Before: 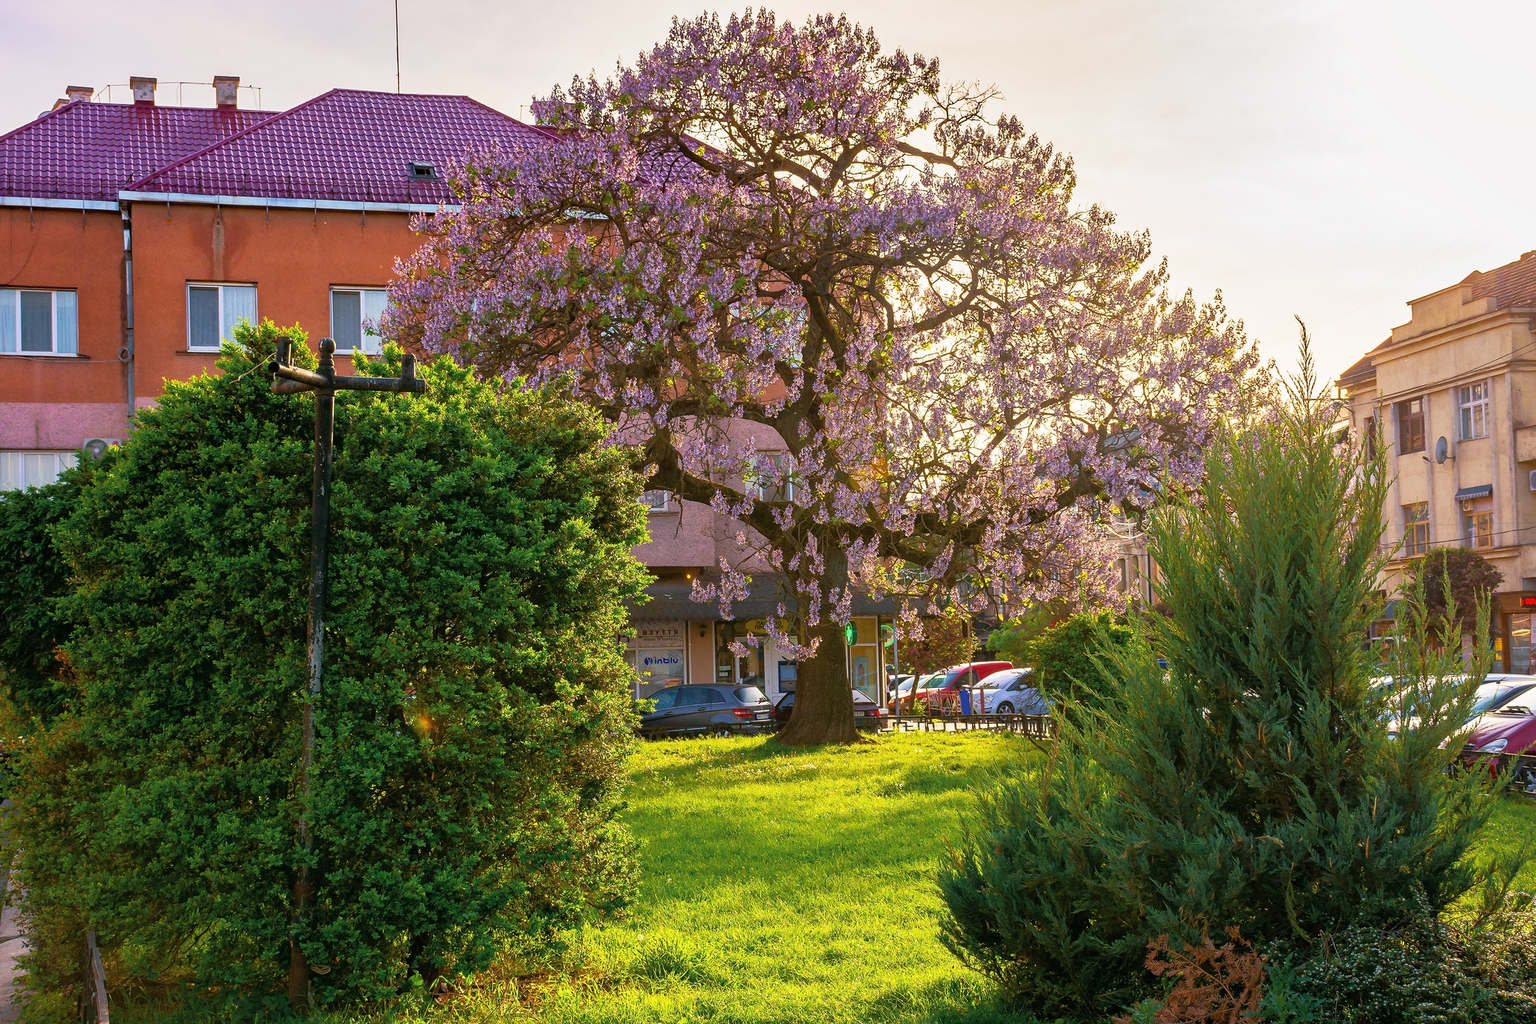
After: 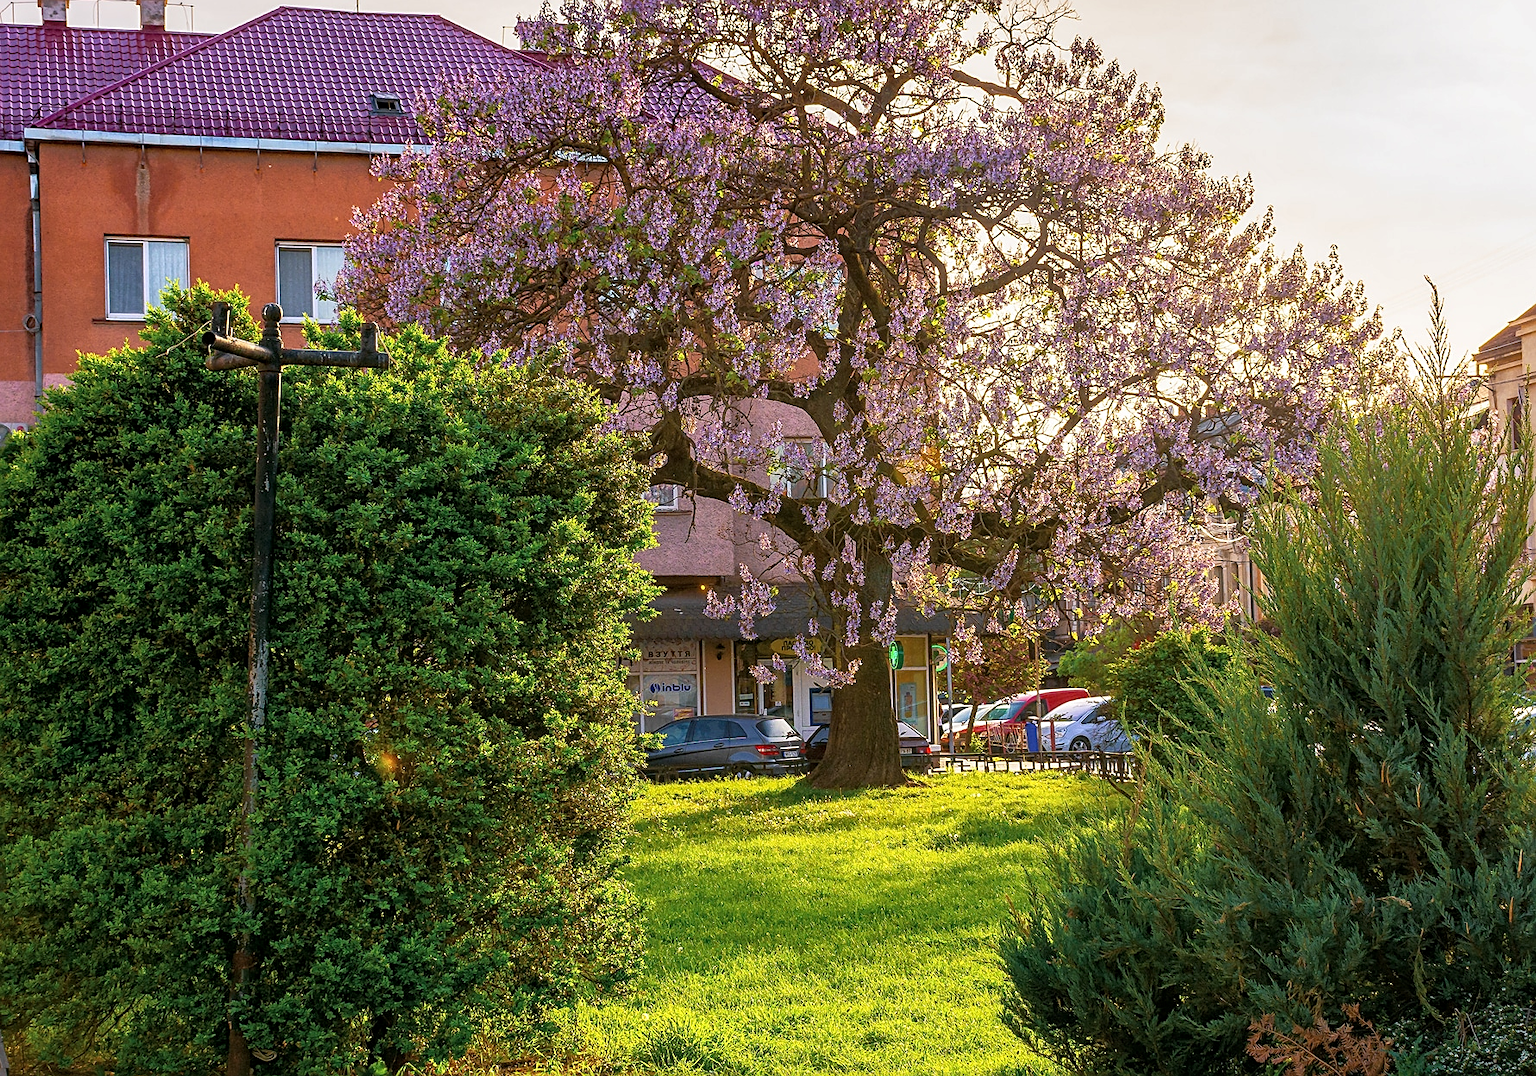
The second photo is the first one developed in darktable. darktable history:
sharpen: on, module defaults
crop: left 6.446%, top 8.188%, right 9.538%, bottom 3.548%
local contrast: on, module defaults
